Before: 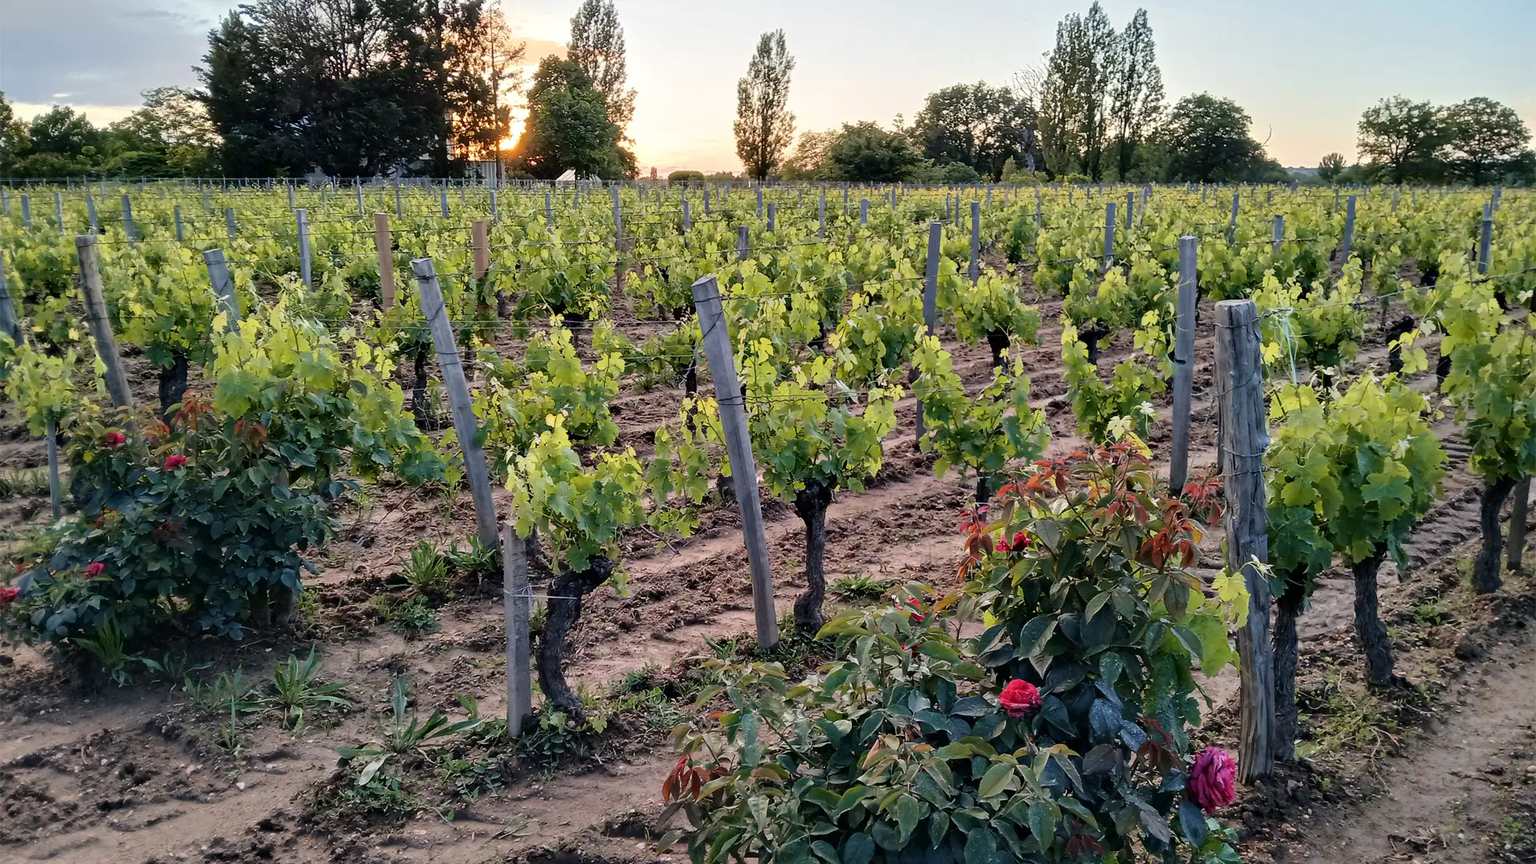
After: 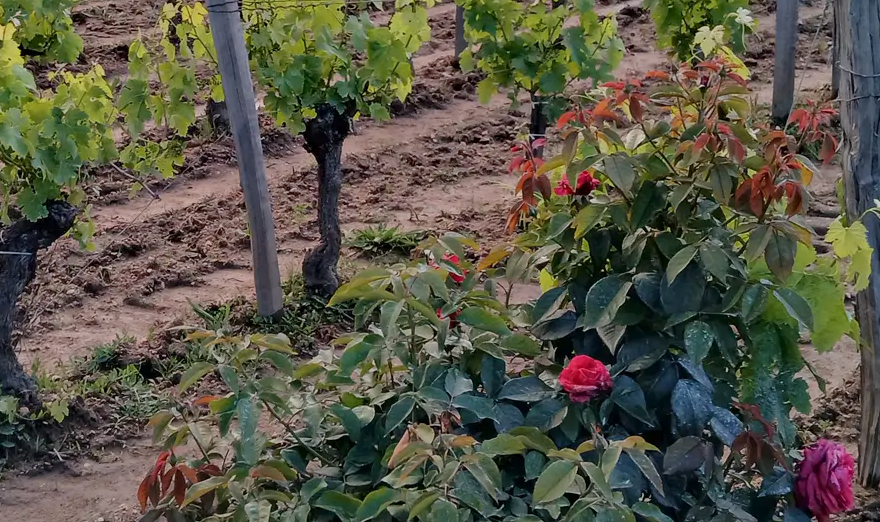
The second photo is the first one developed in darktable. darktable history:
crop: left 35.976%, top 45.819%, right 18.162%, bottom 5.807%
tone equalizer: -8 EV 0.25 EV, -7 EV 0.417 EV, -6 EV 0.417 EV, -5 EV 0.25 EV, -3 EV -0.25 EV, -2 EV -0.417 EV, -1 EV -0.417 EV, +0 EV -0.25 EV, edges refinement/feathering 500, mask exposure compensation -1.57 EV, preserve details guided filter
